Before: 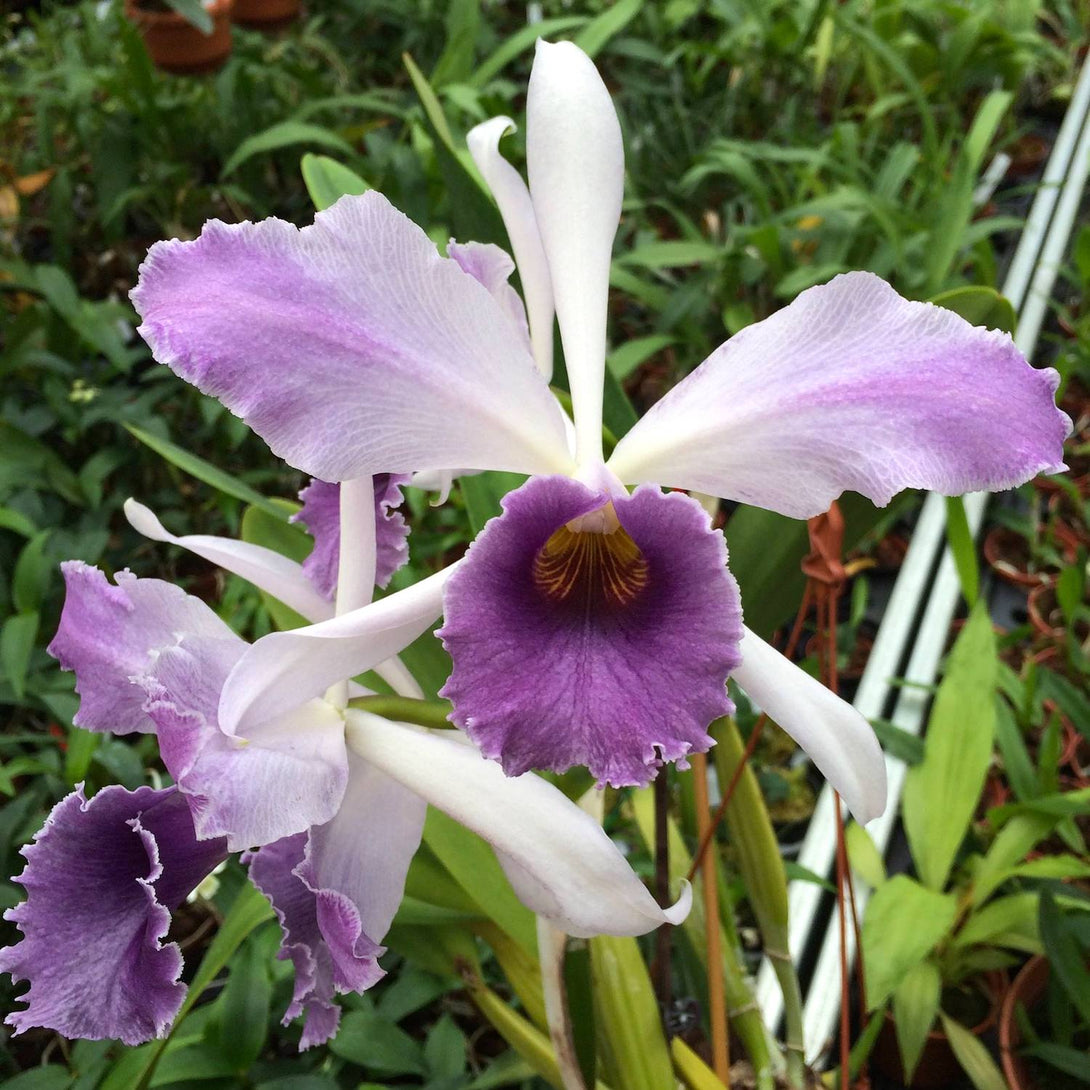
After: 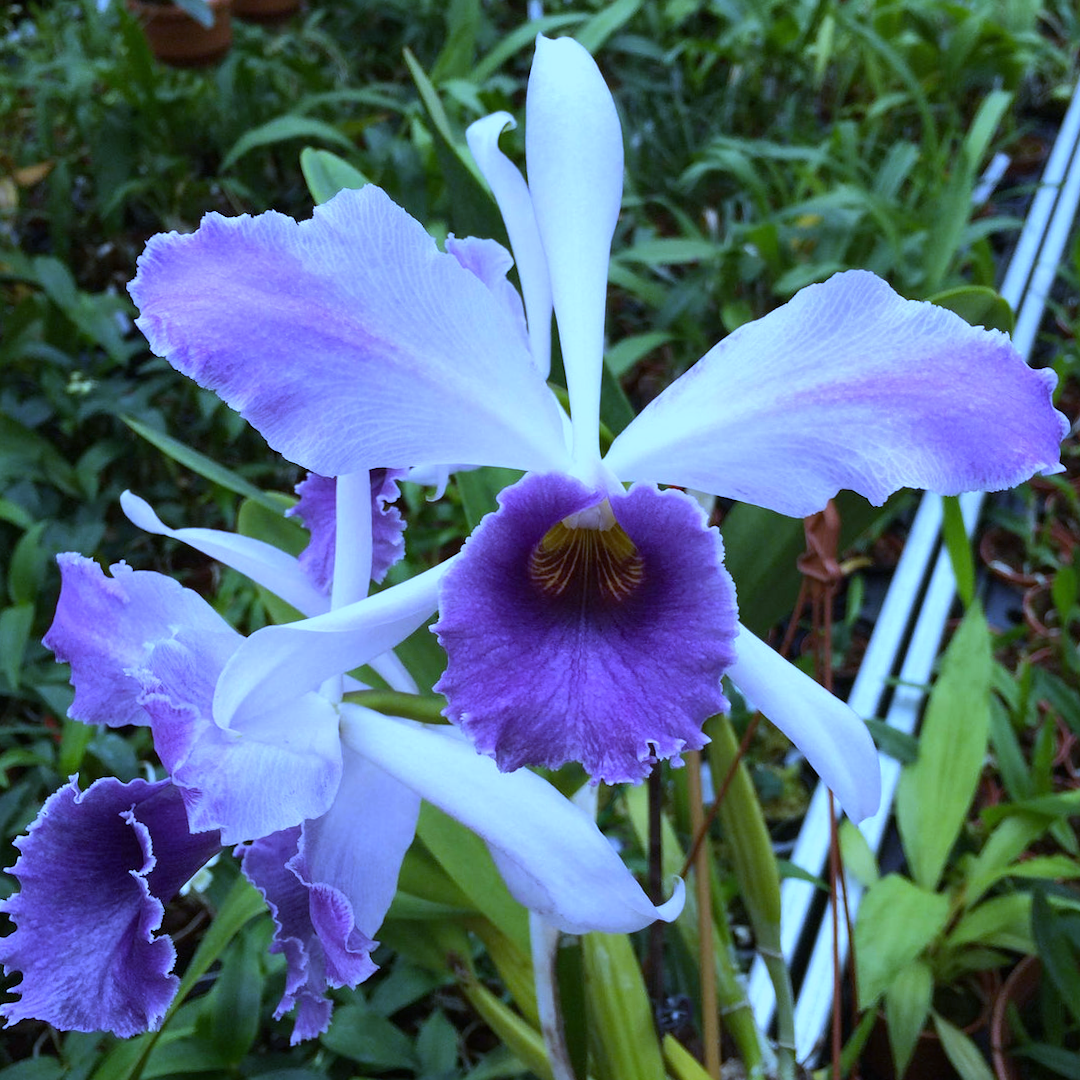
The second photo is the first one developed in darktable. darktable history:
crop and rotate: angle -0.5°
white balance: red 0.766, blue 1.537
exposure: exposure -0.153 EV, compensate highlight preservation false
